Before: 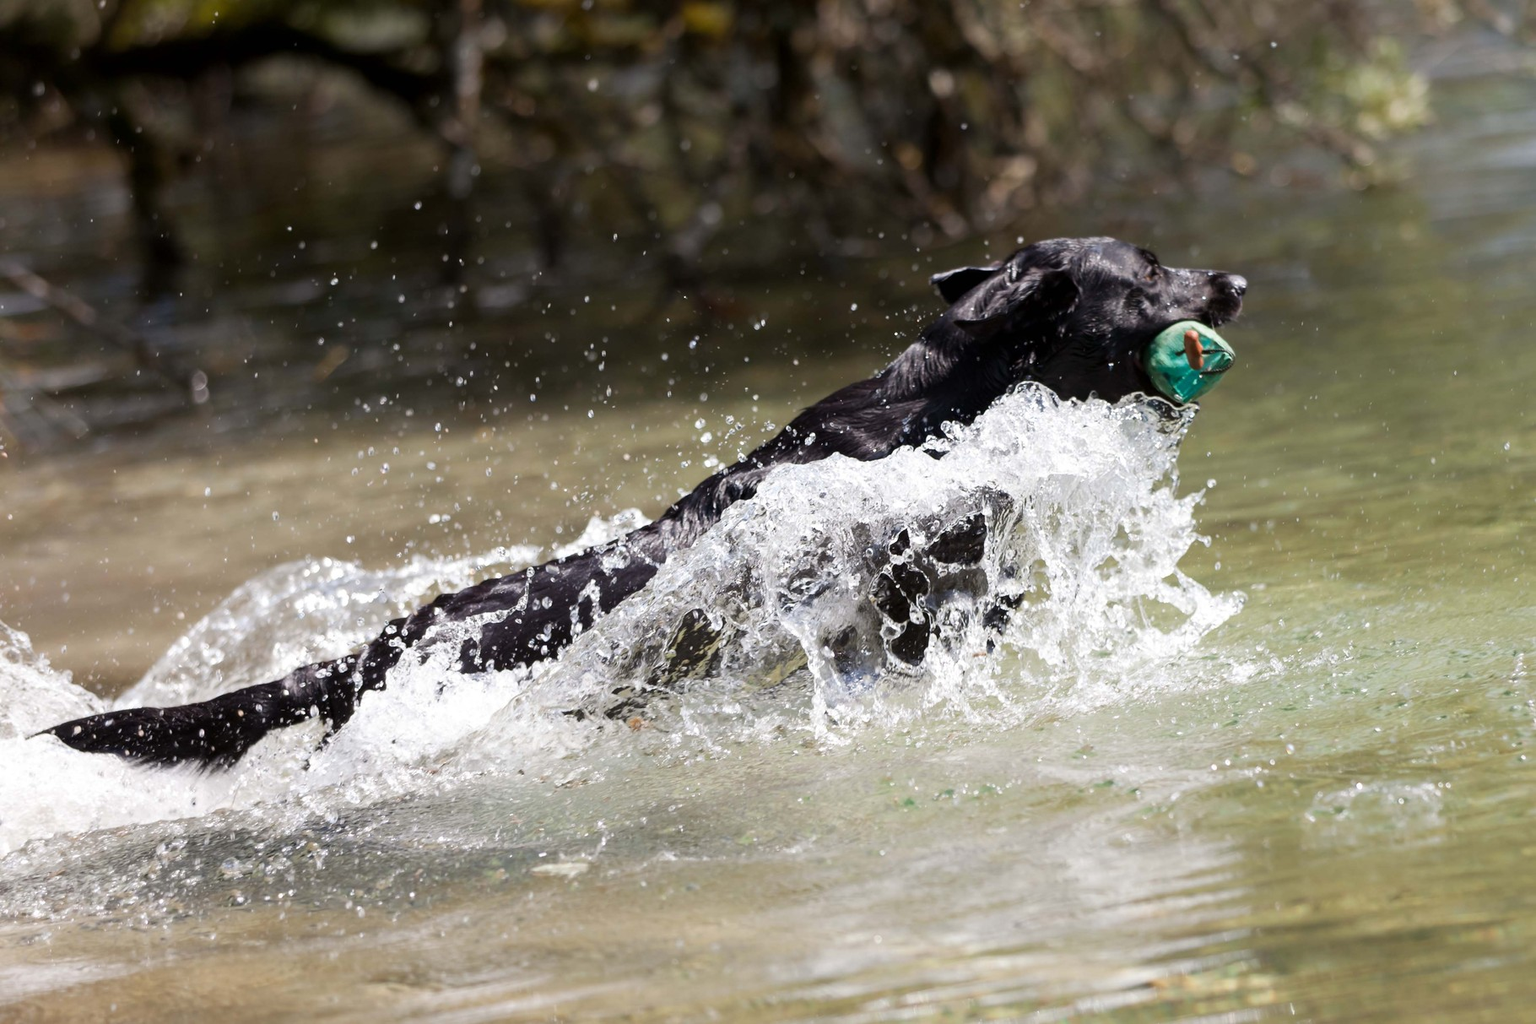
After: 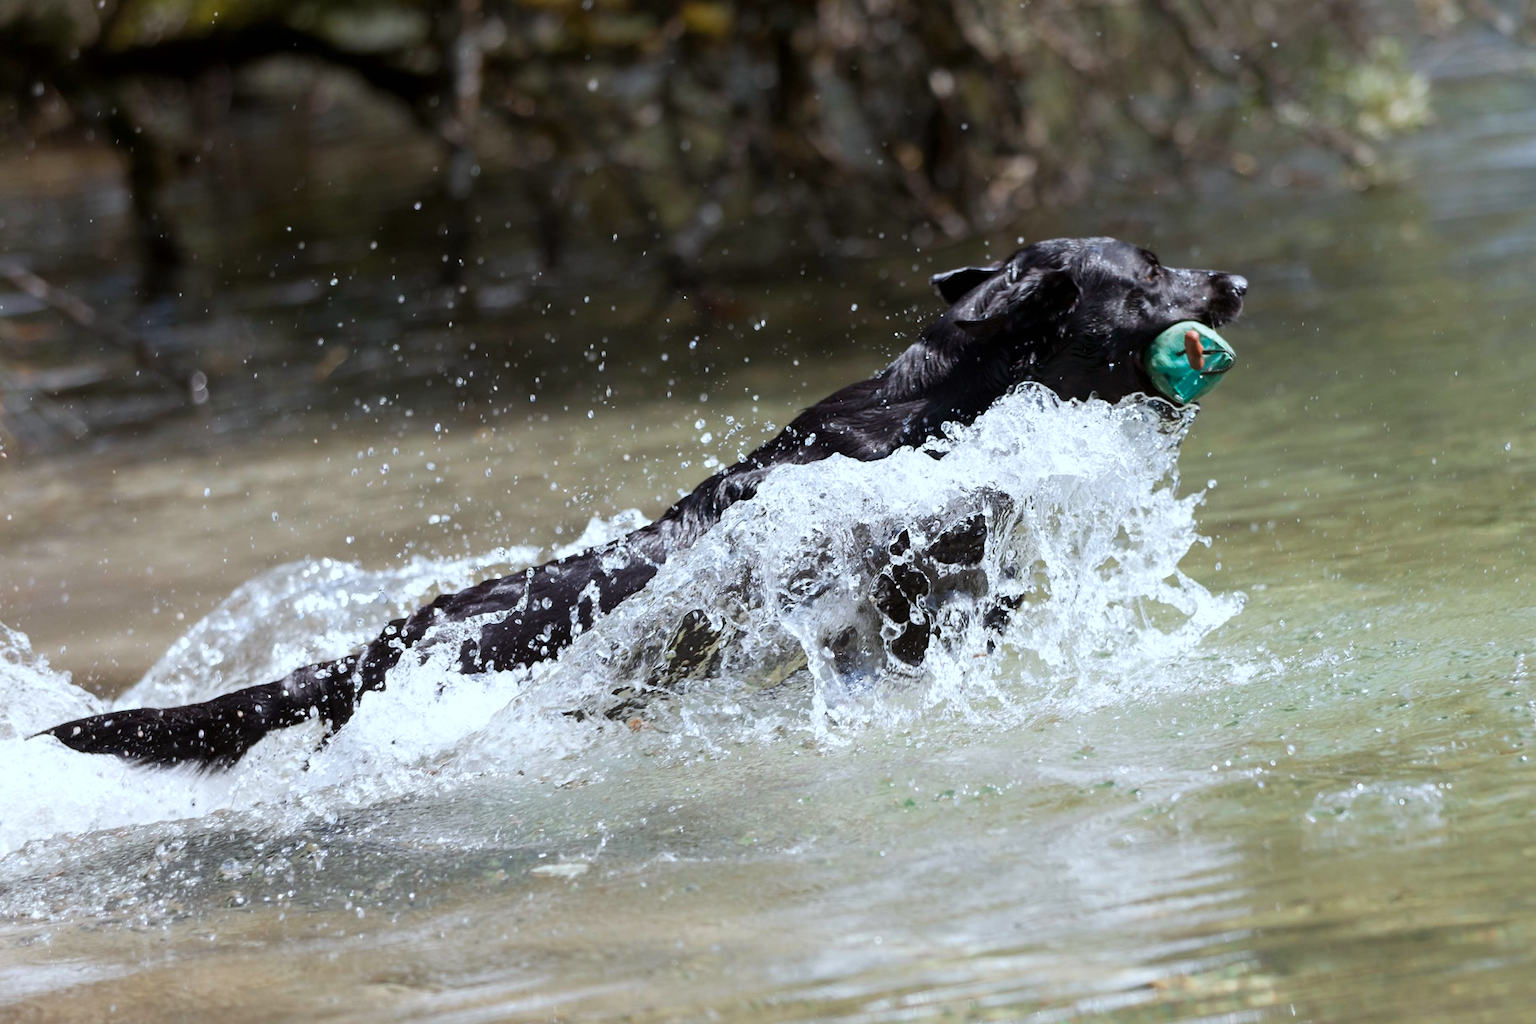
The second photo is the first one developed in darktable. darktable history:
color correction: highlights a* -3.98, highlights b* -10.63
crop: left 0.08%
exposure: exposure -0.013 EV, compensate highlight preservation false
